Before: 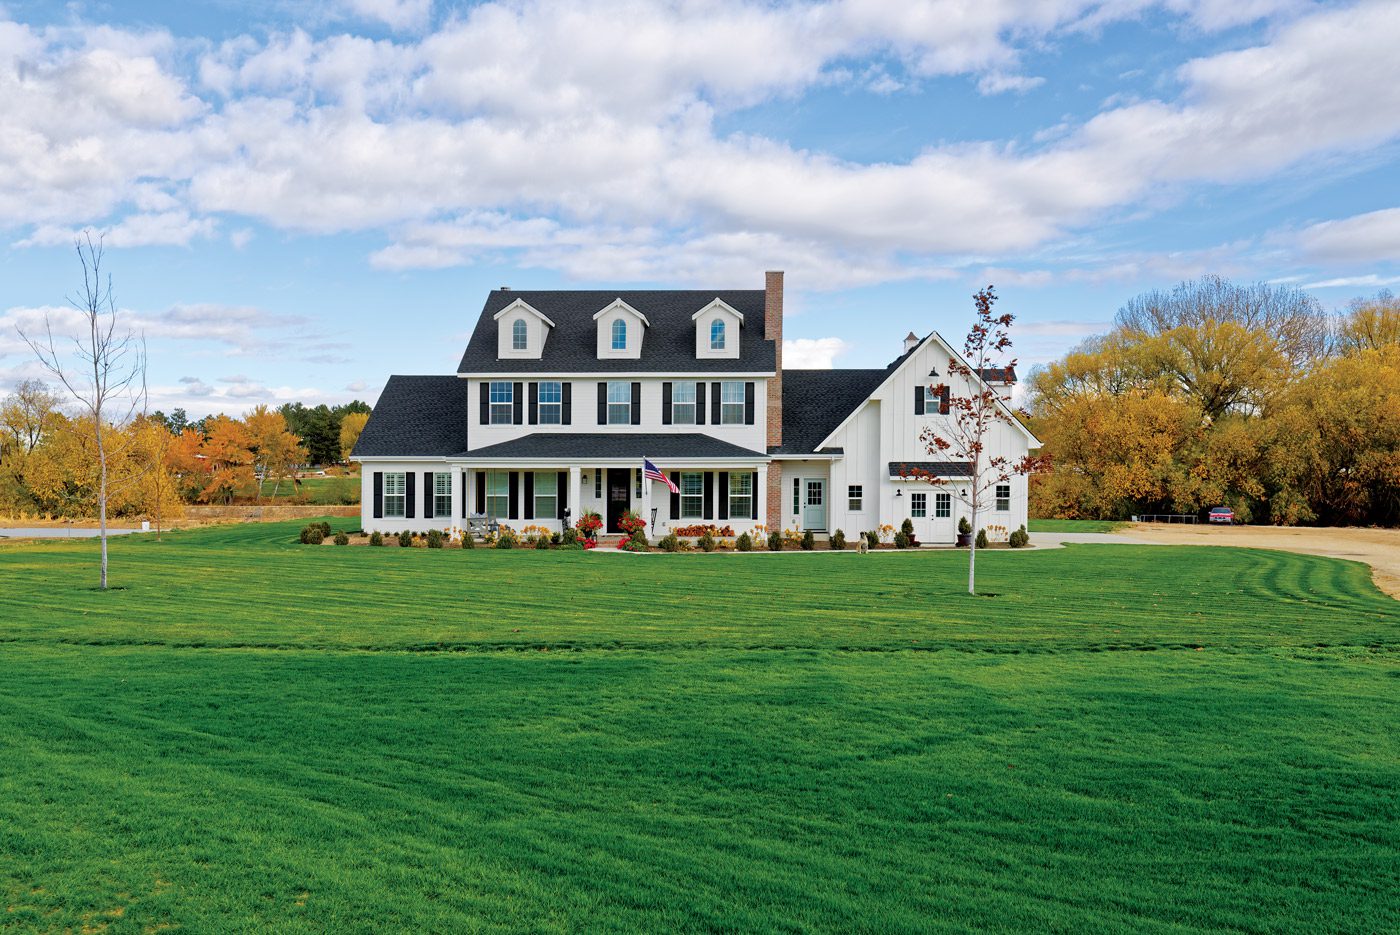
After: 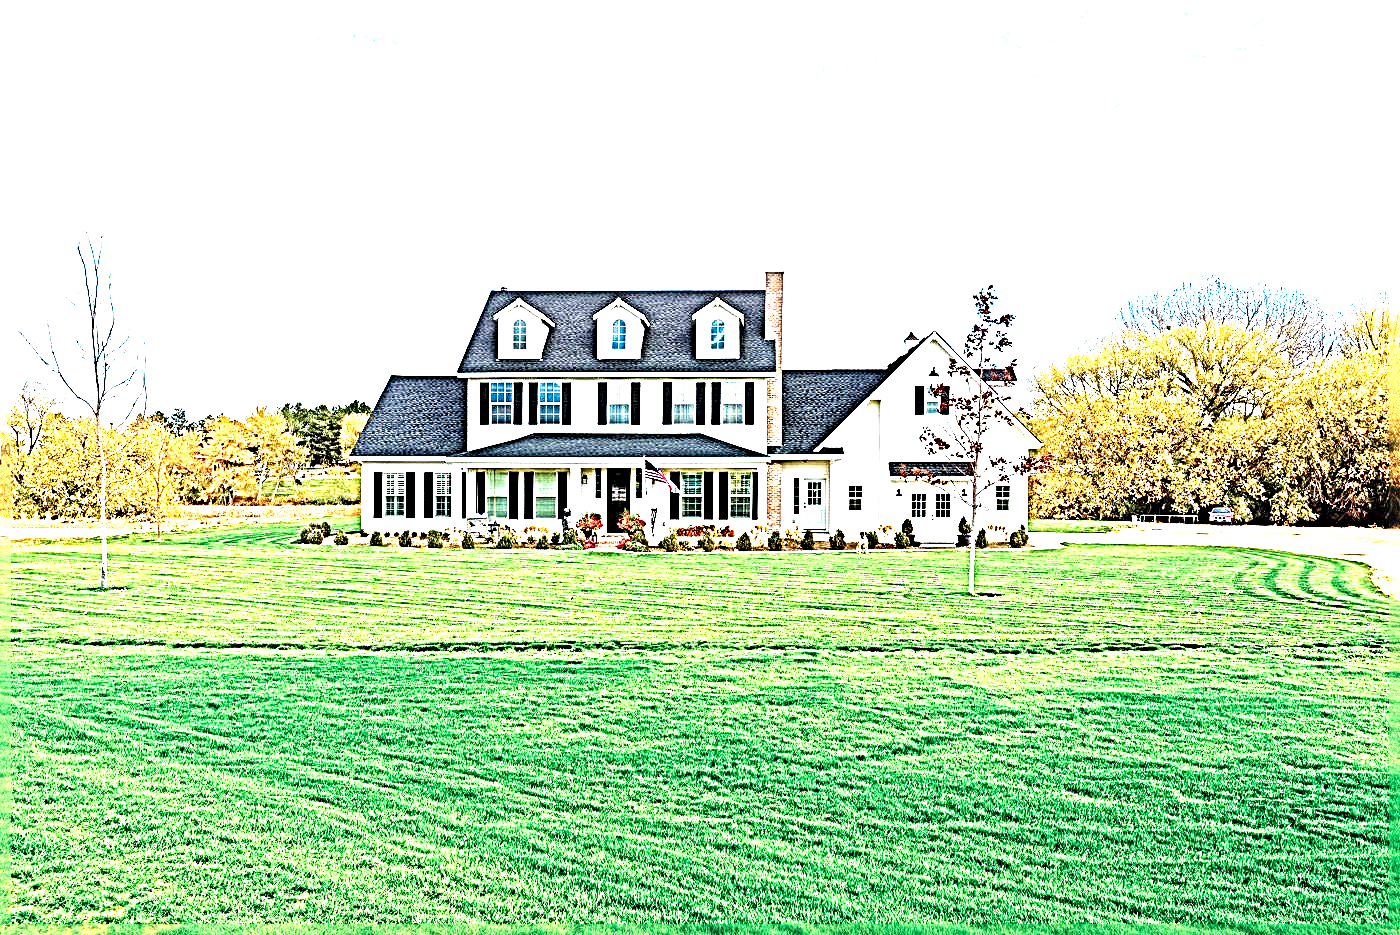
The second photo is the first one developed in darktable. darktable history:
sharpen: radius 4.001, amount 2
exposure: black level correction 0, exposure 2.327 EV, compensate exposure bias true, compensate highlight preservation false
velvia: on, module defaults
base curve: curves: ch0 [(0, 0) (0.688, 0.865) (1, 1)], preserve colors none
